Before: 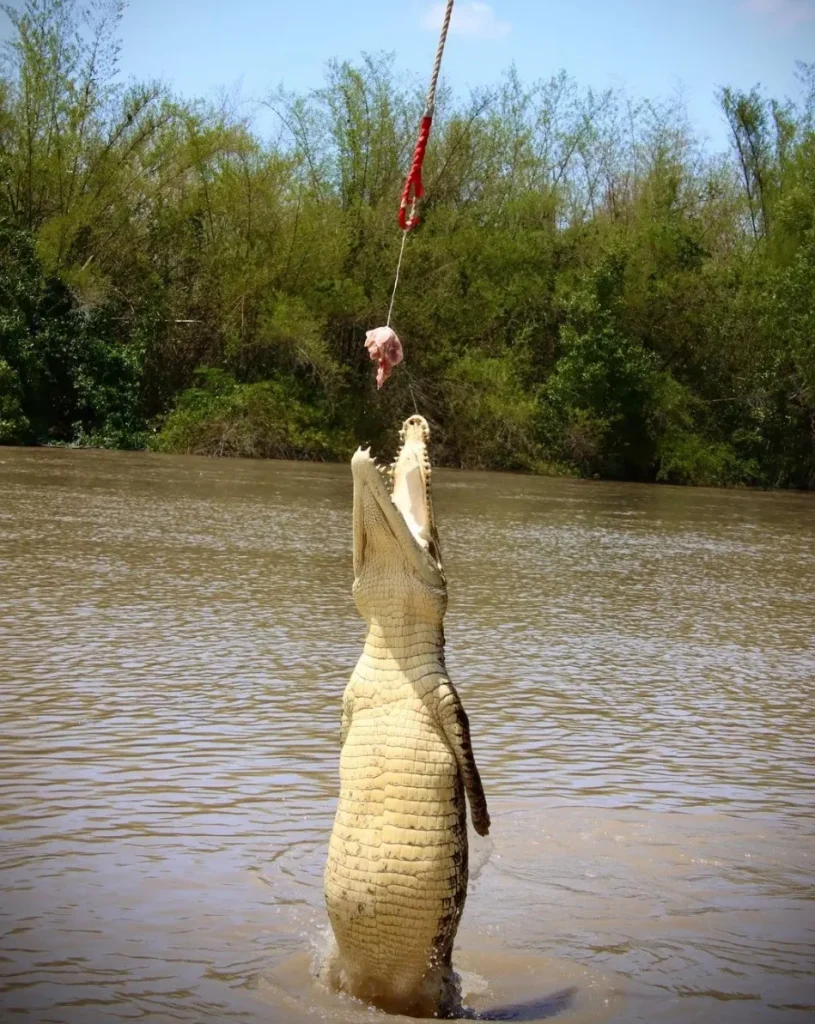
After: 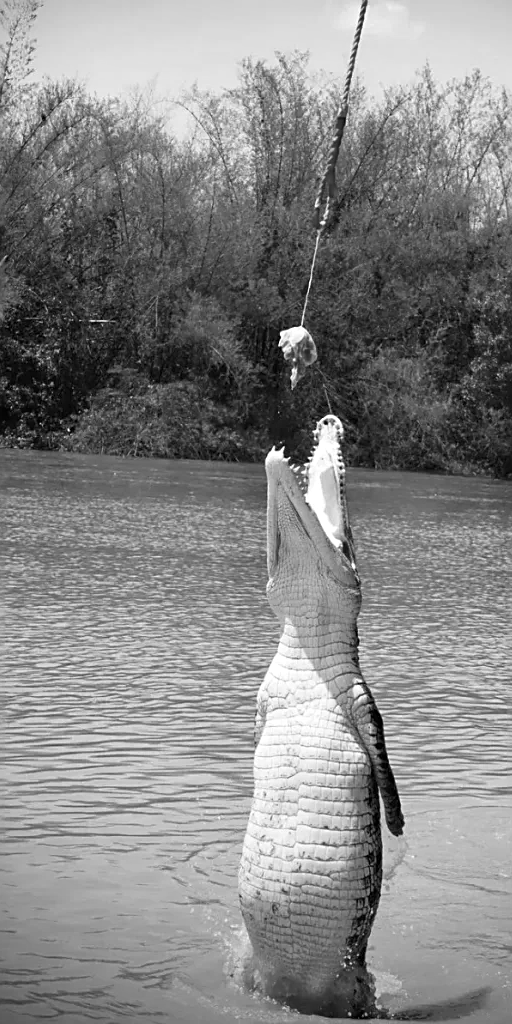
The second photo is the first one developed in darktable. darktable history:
shadows and highlights: radius 171.16, shadows 27, white point adjustment 3.13, highlights -67.95, soften with gaussian
color correction: highlights a* -2.73, highlights b* -2.09, shadows a* 2.41, shadows b* 2.73
sharpen: on, module defaults
tone curve: curves: ch0 [(0, 0) (0.003, 0.003) (0.011, 0.011) (0.025, 0.025) (0.044, 0.045) (0.069, 0.07) (0.1, 0.1) (0.136, 0.137) (0.177, 0.179) (0.224, 0.226) (0.277, 0.279) (0.335, 0.338) (0.399, 0.402) (0.468, 0.472) (0.543, 0.547) (0.623, 0.628) (0.709, 0.715) (0.801, 0.807) (0.898, 0.902) (1, 1)], preserve colors none
crop: left 10.644%, right 26.528%
monochrome: on, module defaults
